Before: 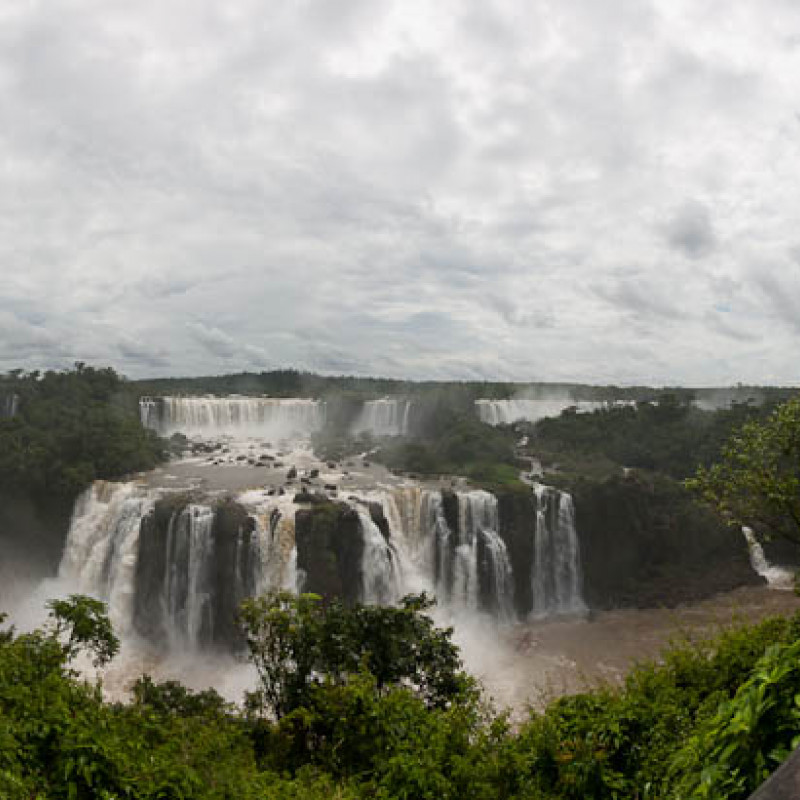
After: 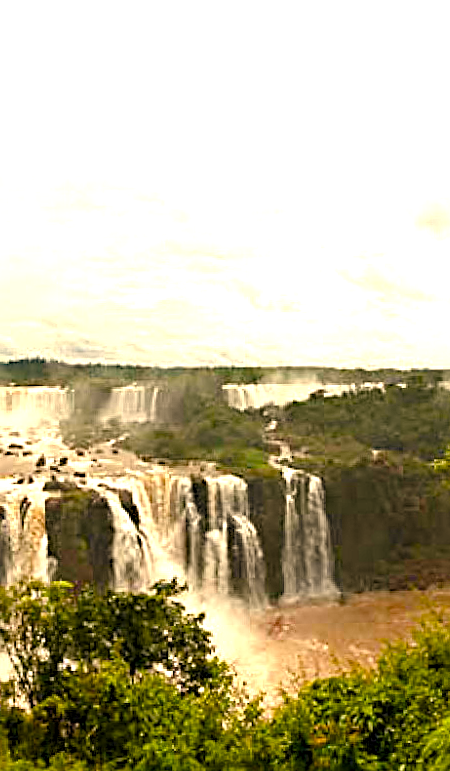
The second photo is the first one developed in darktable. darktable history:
crop: left 31.458%, top 0%, right 11.876%
exposure: black level correction 0, exposure 1.5 EV, compensate exposure bias true, compensate highlight preservation false
color balance rgb: perceptual saturation grading › global saturation 35%, perceptual saturation grading › highlights -30%, perceptual saturation grading › shadows 35%, perceptual brilliance grading › global brilliance 3%, perceptual brilliance grading › highlights -3%, perceptual brilliance grading › shadows 3%
levels: levels [0.026, 0.507, 0.987]
haze removal: strength 0.4, distance 0.22, compatibility mode true, adaptive false
rotate and perspective: rotation -1°, crop left 0.011, crop right 0.989, crop top 0.025, crop bottom 0.975
white balance: red 1.138, green 0.996, blue 0.812
sharpen: radius 2.767
